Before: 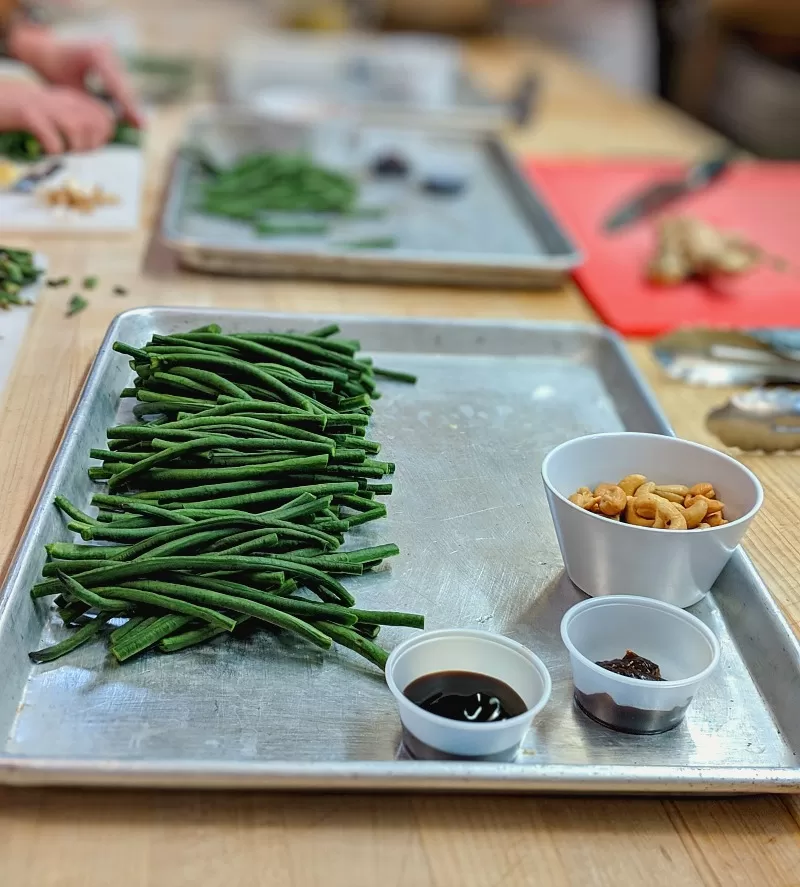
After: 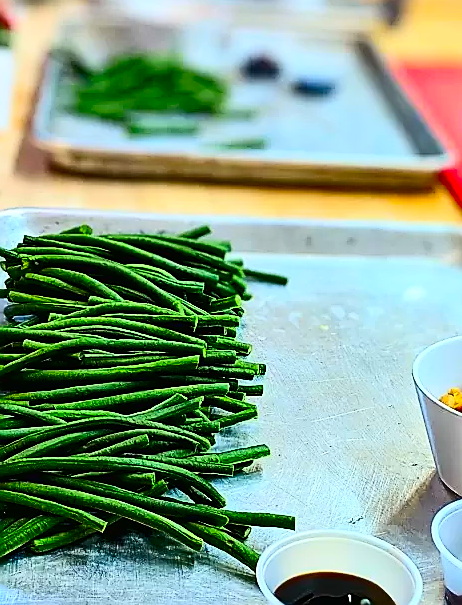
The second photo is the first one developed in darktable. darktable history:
tone equalizer: on, module defaults
crop: left 16.202%, top 11.208%, right 26.045%, bottom 20.557%
color balance rgb: linear chroma grading › global chroma 1.5%, linear chroma grading › mid-tones -1%, perceptual saturation grading › global saturation -3%, perceptual saturation grading › shadows -2%
sharpen: radius 1.4, amount 1.25, threshold 0.7
contrast brightness saturation: contrast 0.4, brightness 0.05, saturation 0.25
color contrast: green-magenta contrast 1.55, blue-yellow contrast 1.83
rotate and perspective: automatic cropping original format, crop left 0, crop top 0
